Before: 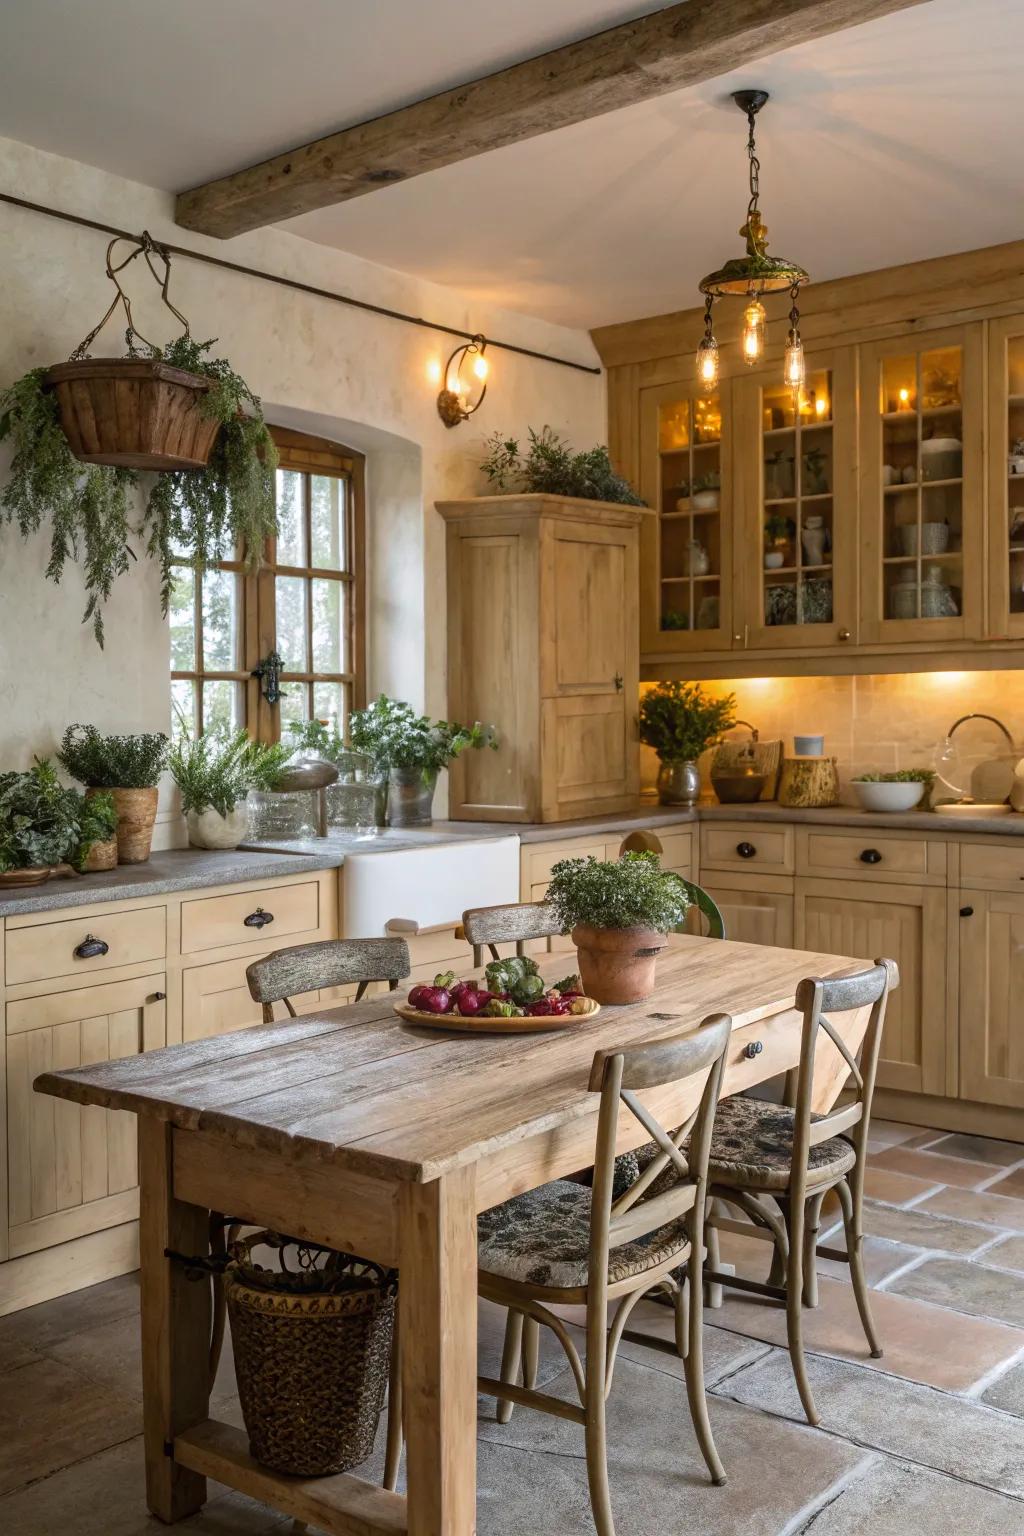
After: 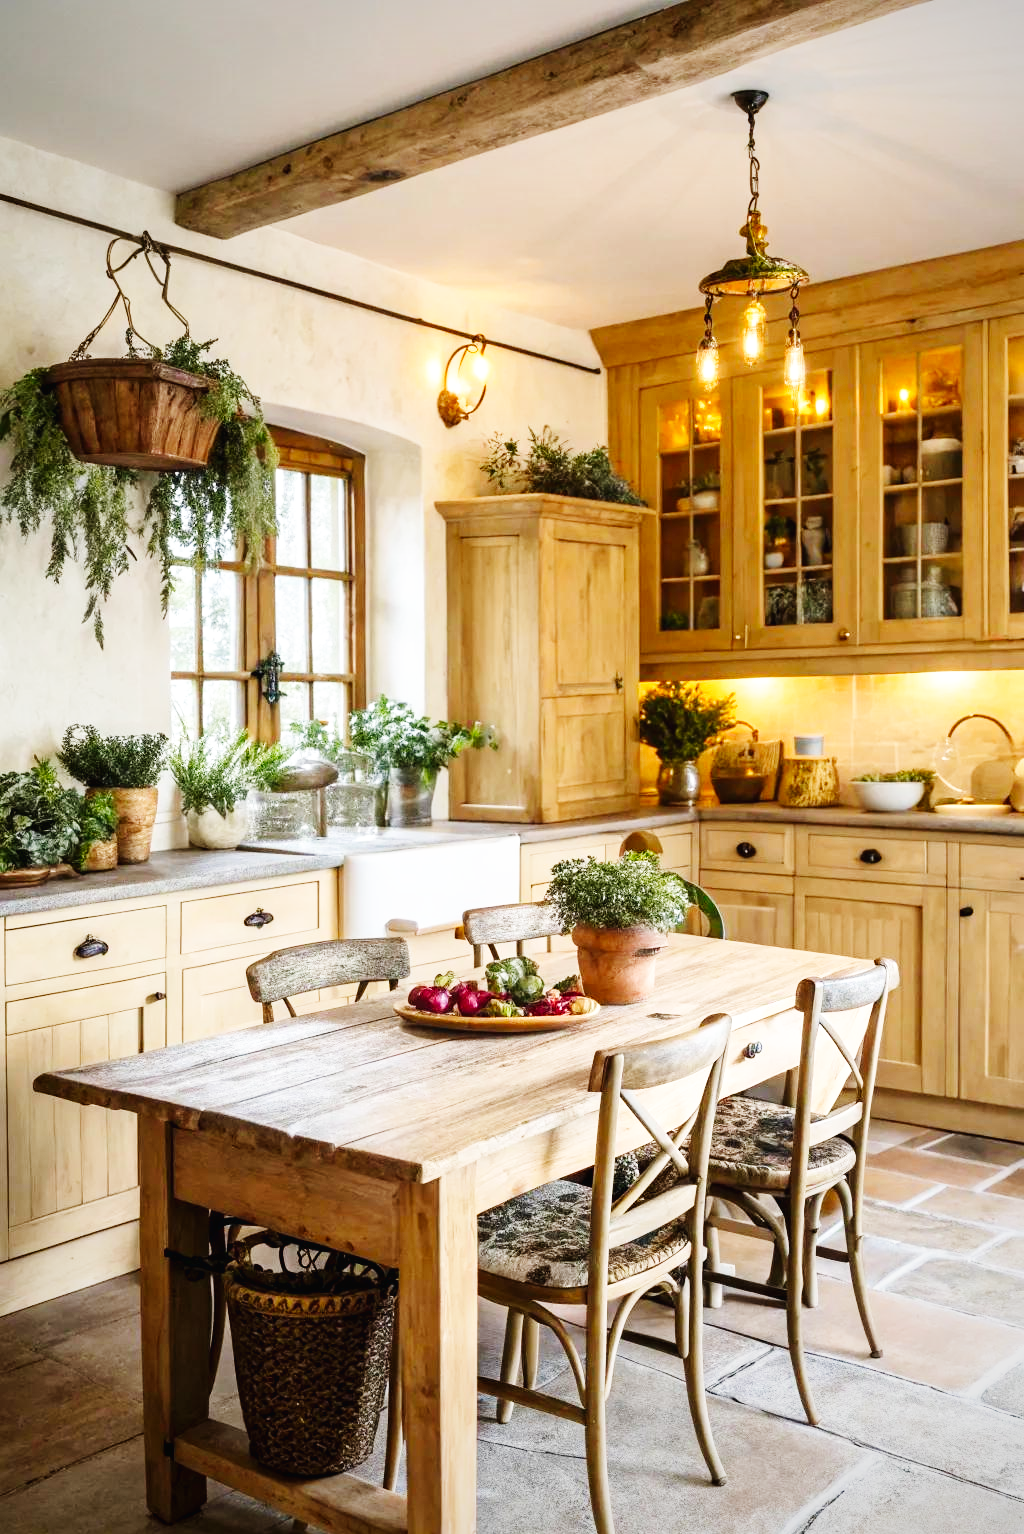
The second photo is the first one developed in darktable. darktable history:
vignetting: fall-off start 74.57%, fall-off radius 66%, saturation -0.03, unbound false
crop: bottom 0.068%
base curve: curves: ch0 [(0, 0.003) (0.001, 0.002) (0.006, 0.004) (0.02, 0.022) (0.048, 0.086) (0.094, 0.234) (0.162, 0.431) (0.258, 0.629) (0.385, 0.8) (0.548, 0.918) (0.751, 0.988) (1, 1)], preserve colors none
